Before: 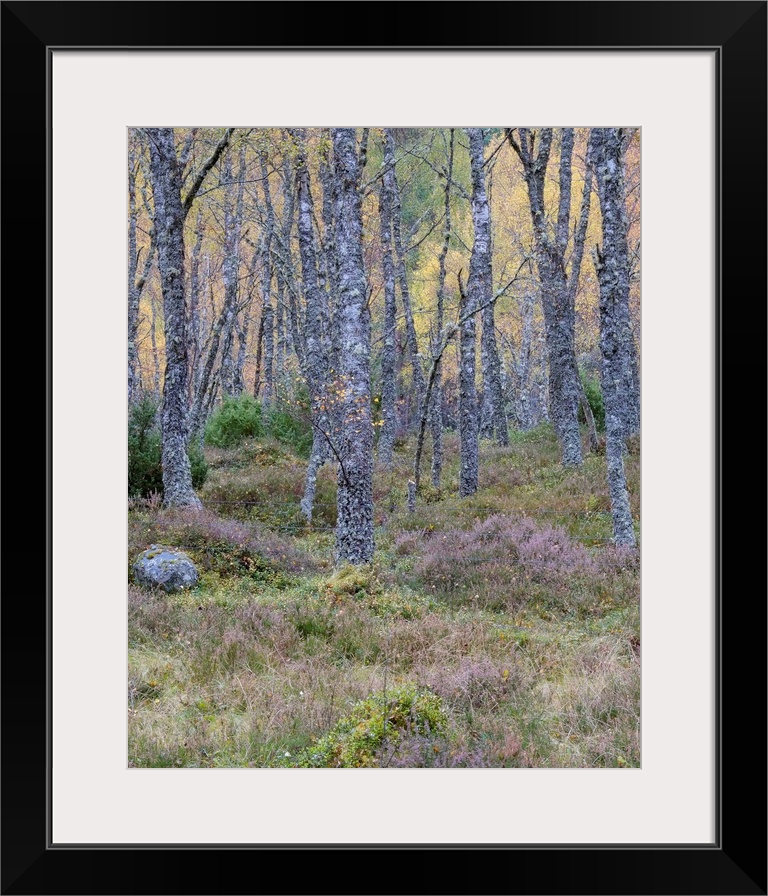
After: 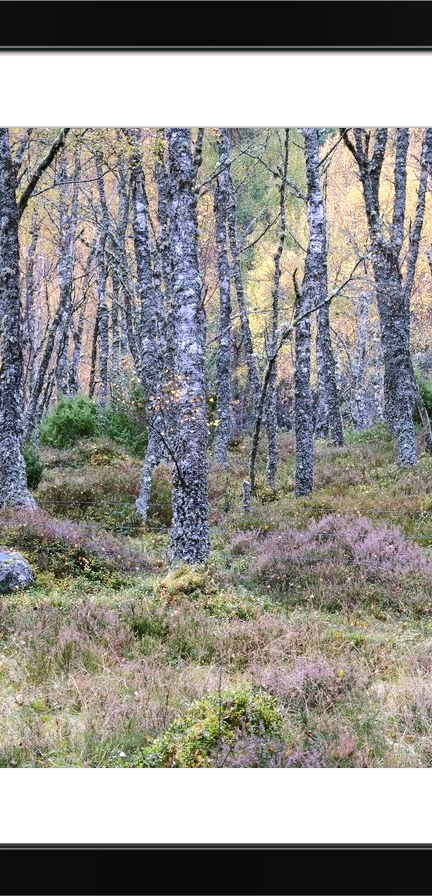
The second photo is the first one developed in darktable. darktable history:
crop: left 21.496%, right 22.254%
color balance rgb: shadows lift › chroma 2%, shadows lift › hue 135.47°, highlights gain › chroma 2%, highlights gain › hue 291.01°, global offset › luminance 0.5%, perceptual saturation grading › global saturation -10.8%, perceptual saturation grading › highlights -26.83%, perceptual saturation grading › shadows 21.25%, perceptual brilliance grading › highlights 17.77%, perceptual brilliance grading › mid-tones 31.71%, perceptual brilliance grading › shadows -31.01%, global vibrance 24.91%
